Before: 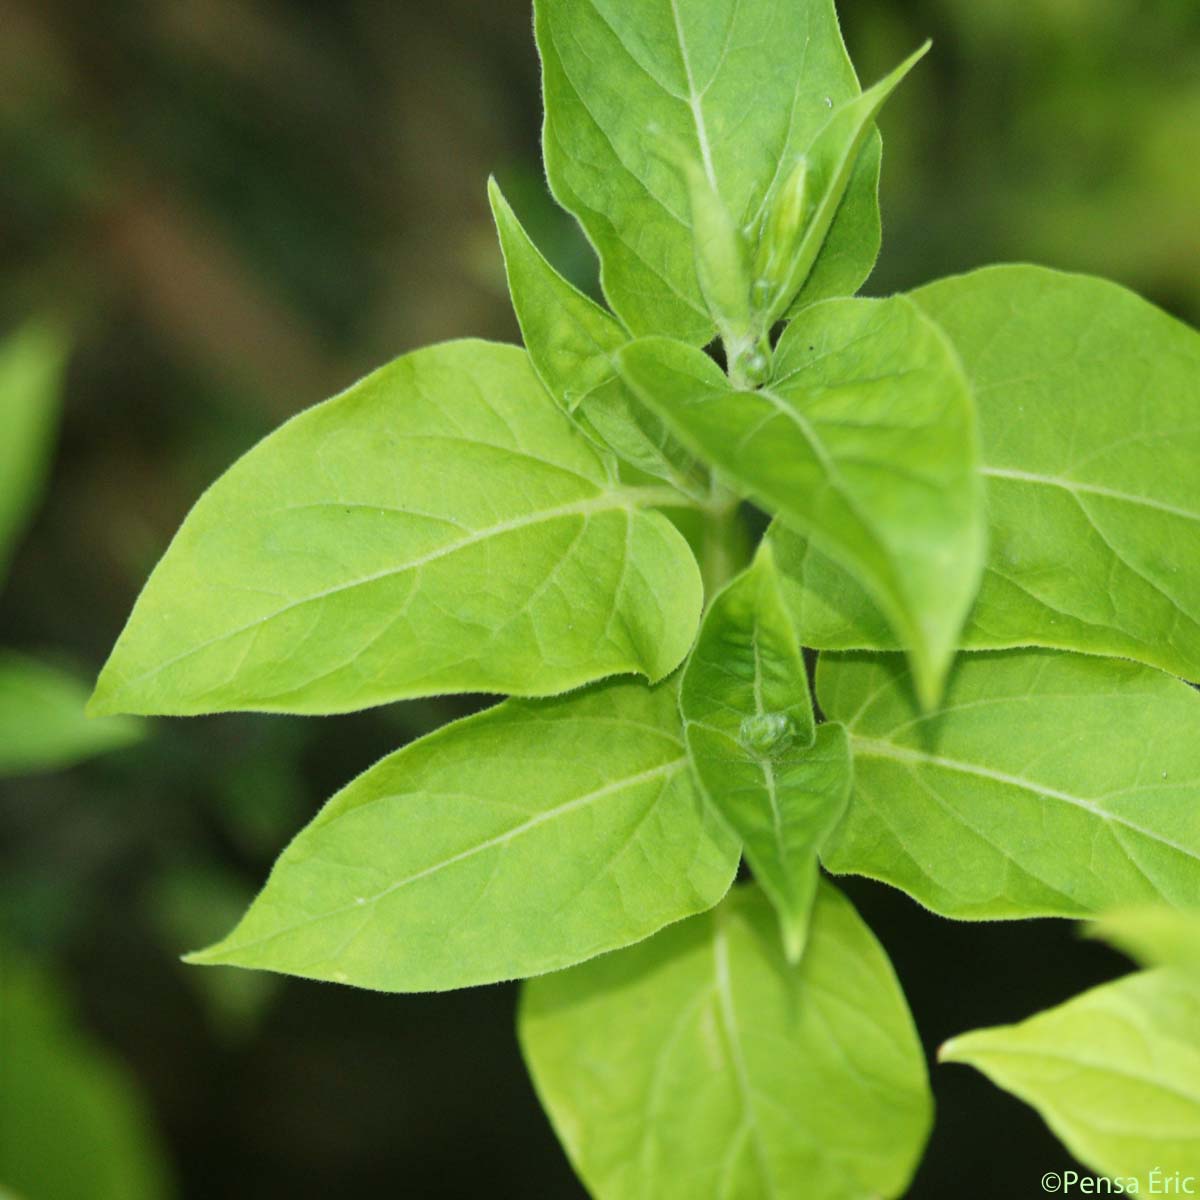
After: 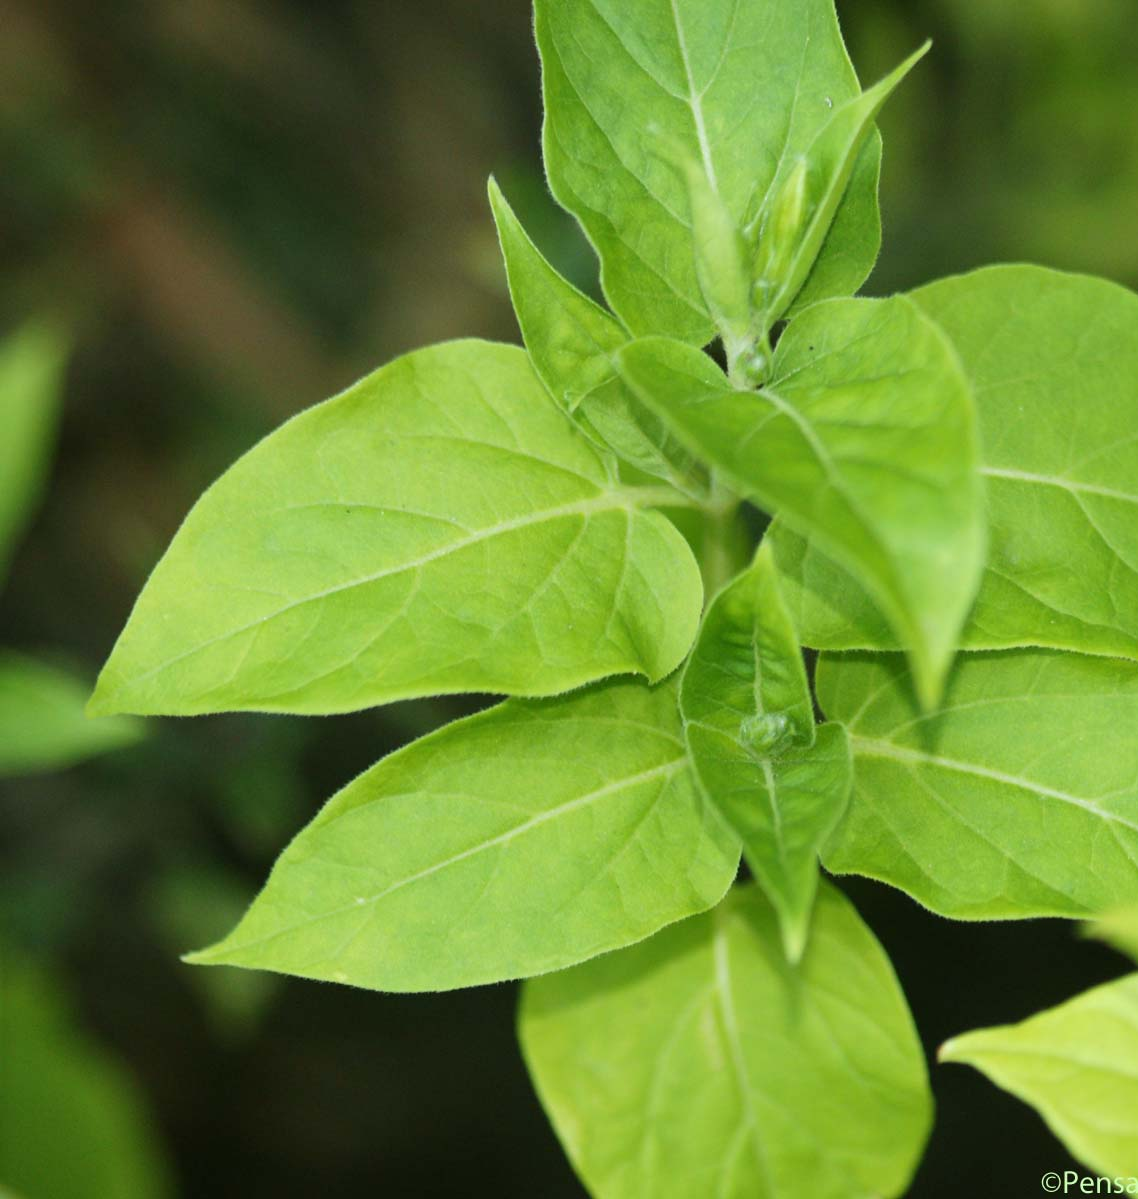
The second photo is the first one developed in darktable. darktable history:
crop and rotate: left 0%, right 5.132%
